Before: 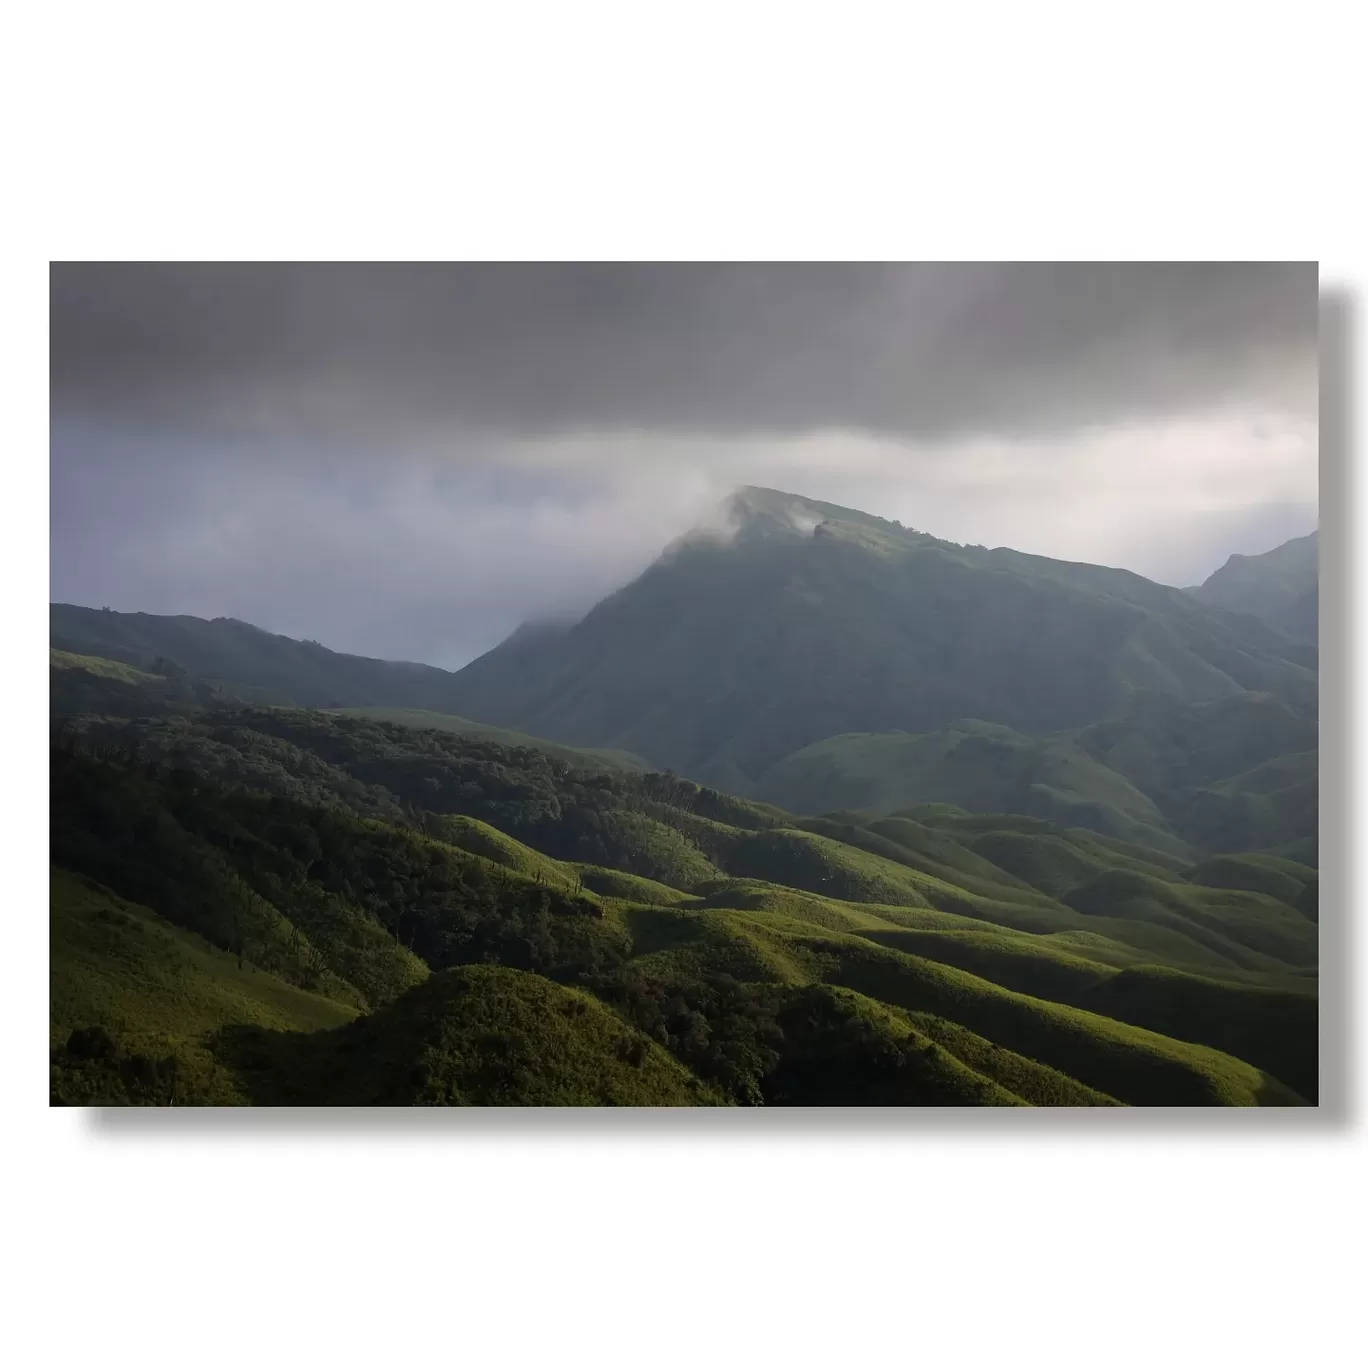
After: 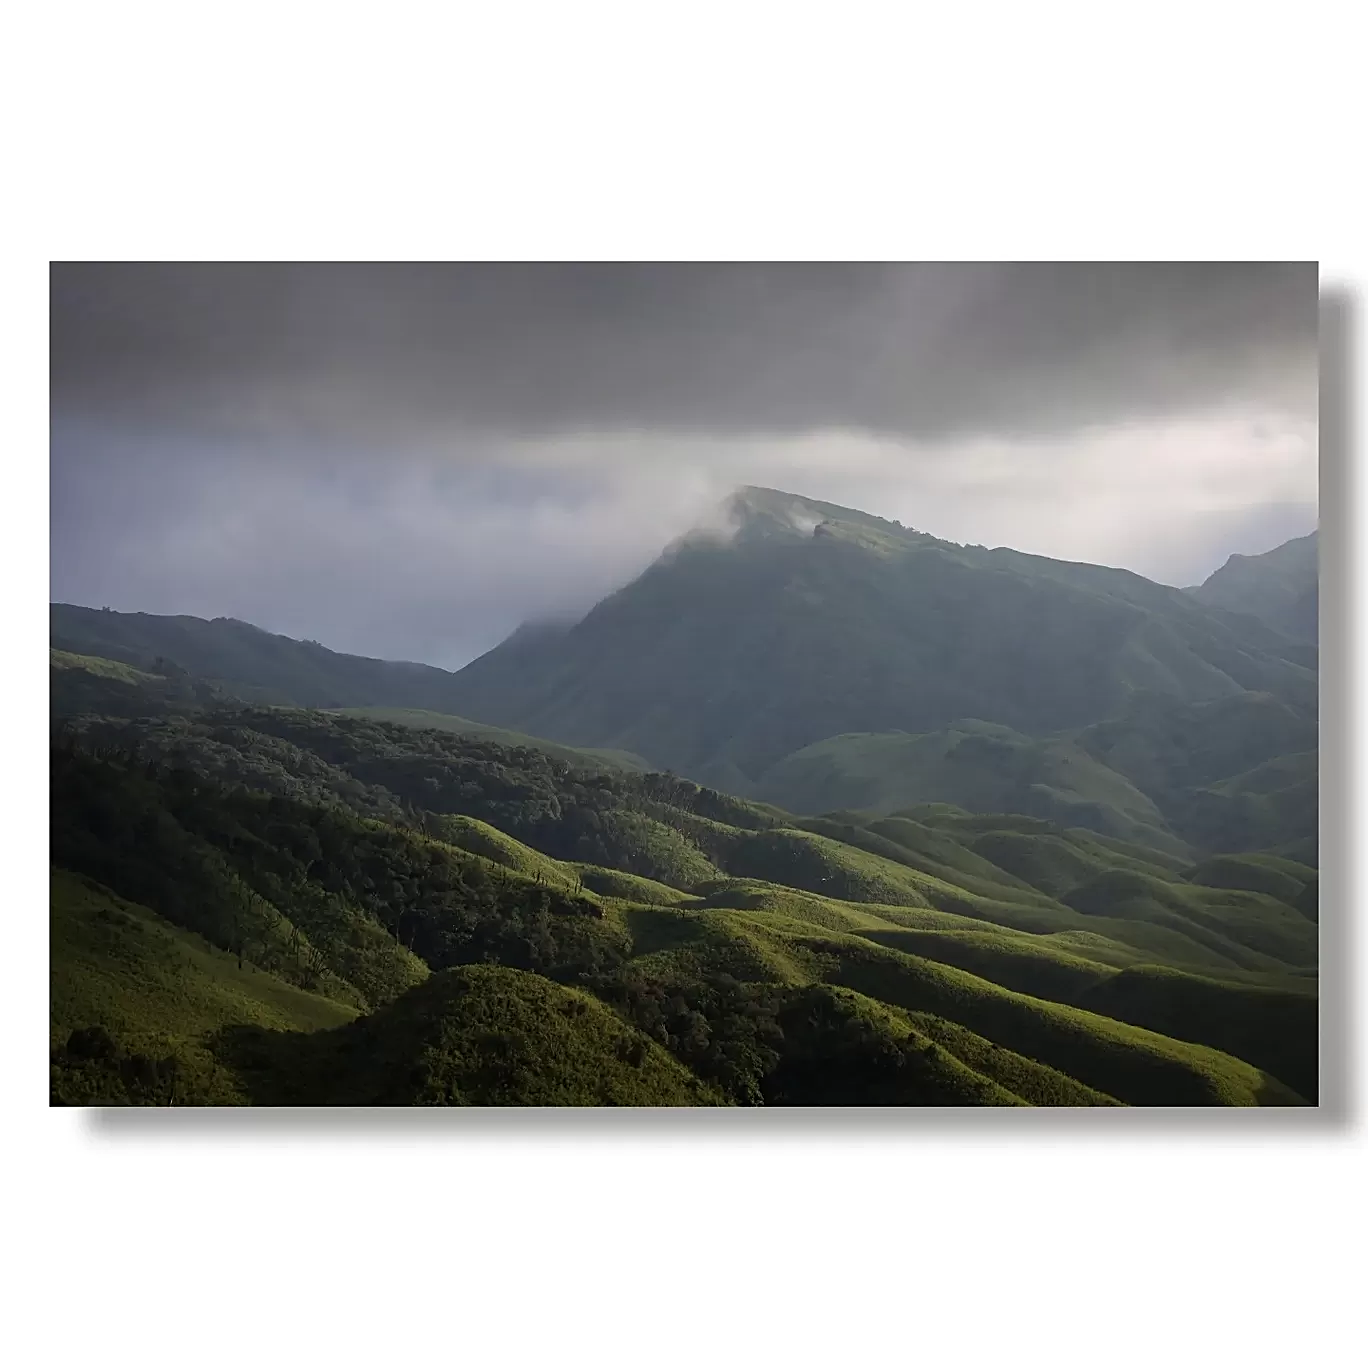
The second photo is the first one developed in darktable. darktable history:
shadows and highlights: shadows 37.08, highlights -27.5, highlights color adjustment 32.98%, soften with gaussian
sharpen: amount 0.493
